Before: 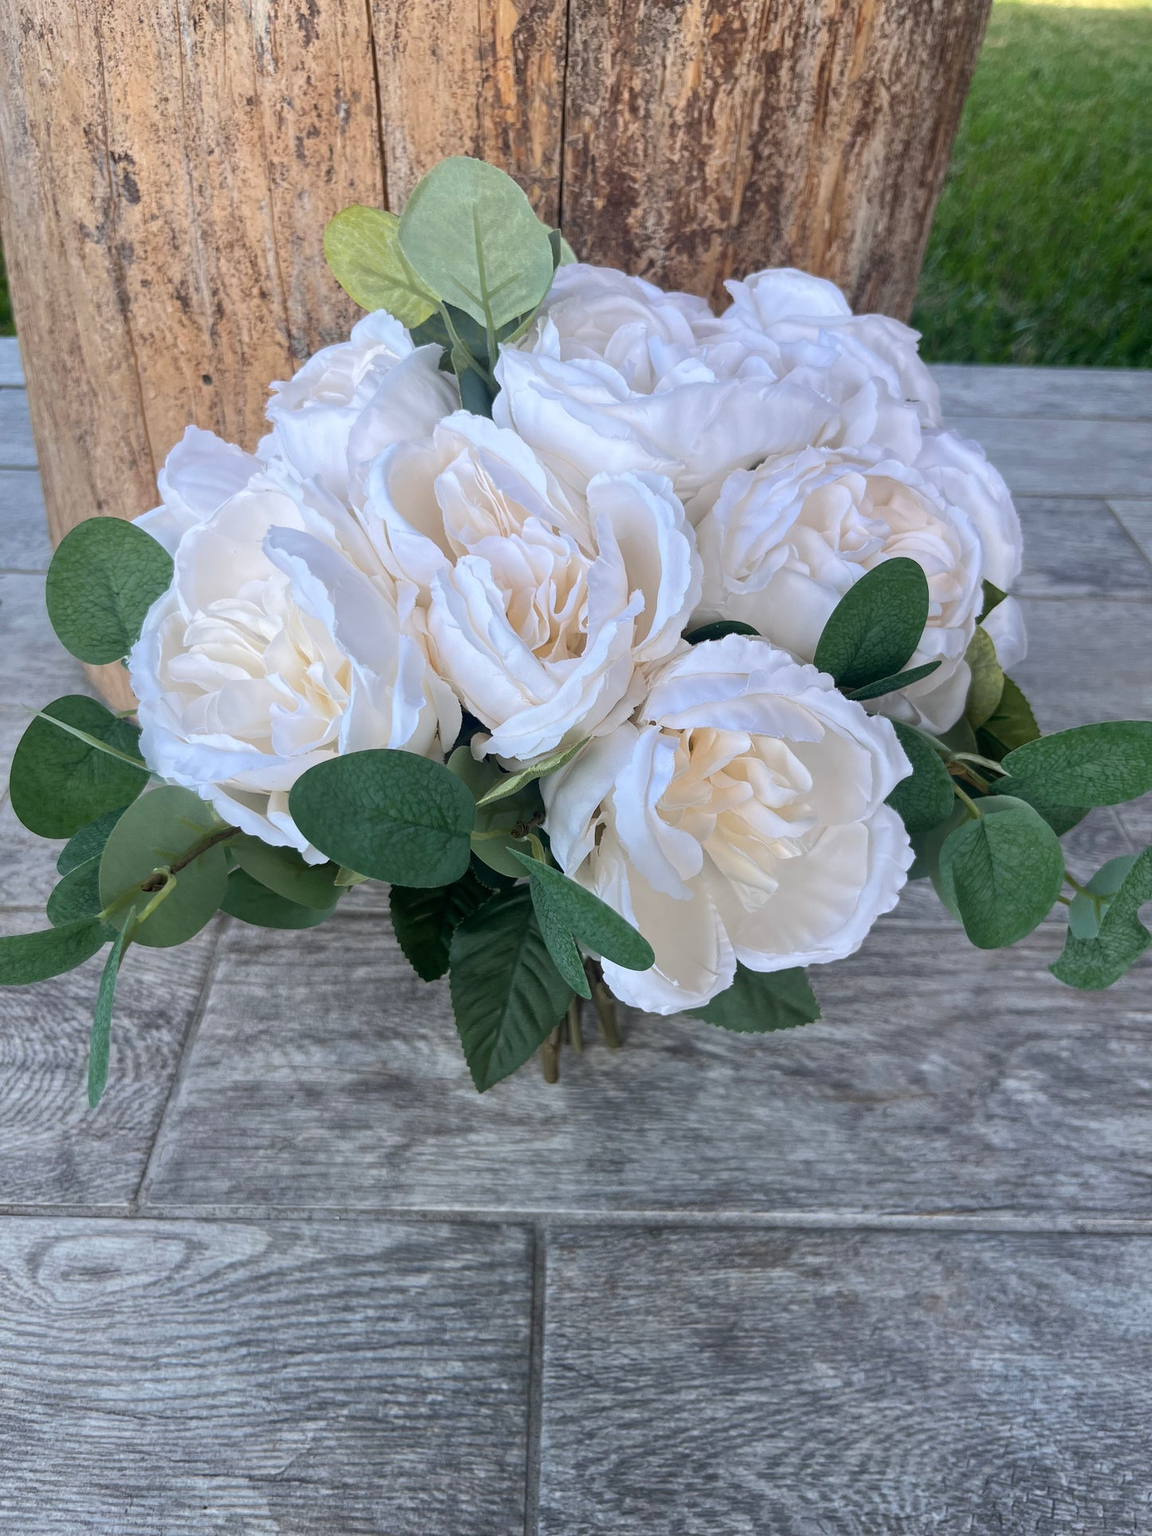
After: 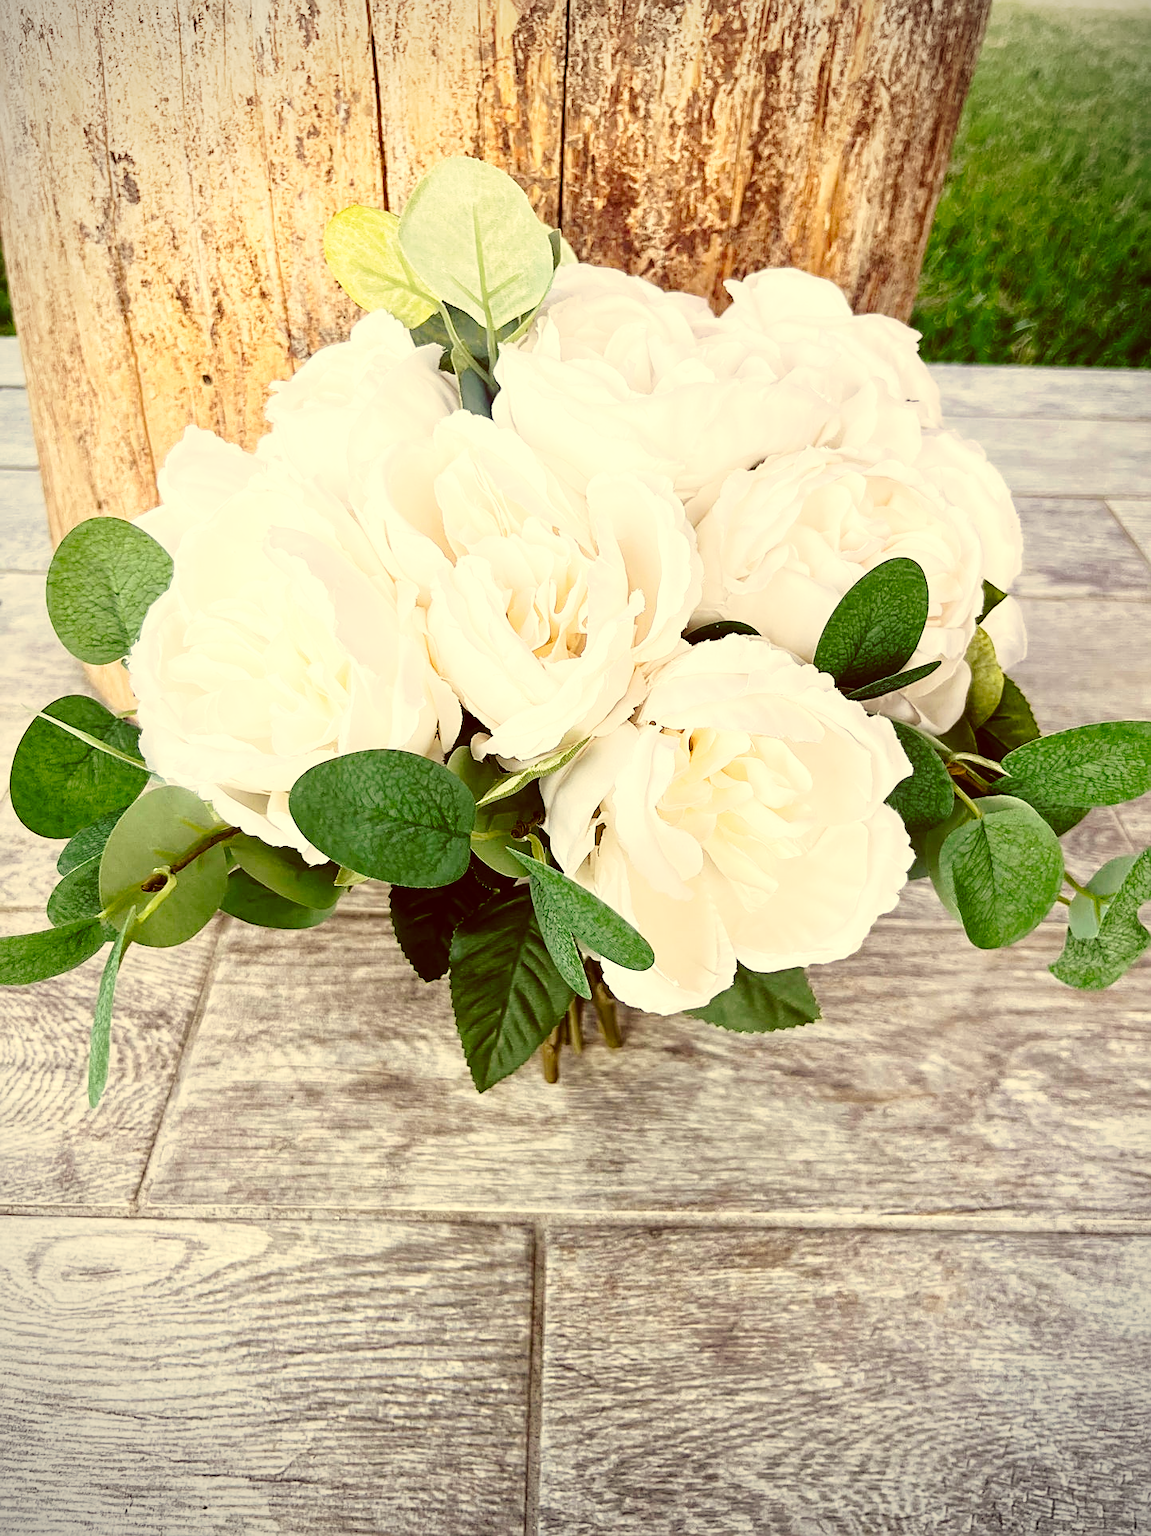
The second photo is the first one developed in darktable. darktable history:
base curve: curves: ch0 [(0, 0) (0.04, 0.03) (0.133, 0.232) (0.448, 0.748) (0.843, 0.968) (1, 1)], preserve colors none
color balance rgb: power › hue 213.62°, perceptual saturation grading › global saturation 0.59%, perceptual brilliance grading › global brilliance 17.397%
vignetting: fall-off radius 45.99%
sharpen: amount 0.499
color correction: highlights a* 1.12, highlights b* 24.84, shadows a* 16.23, shadows b* 24.24
